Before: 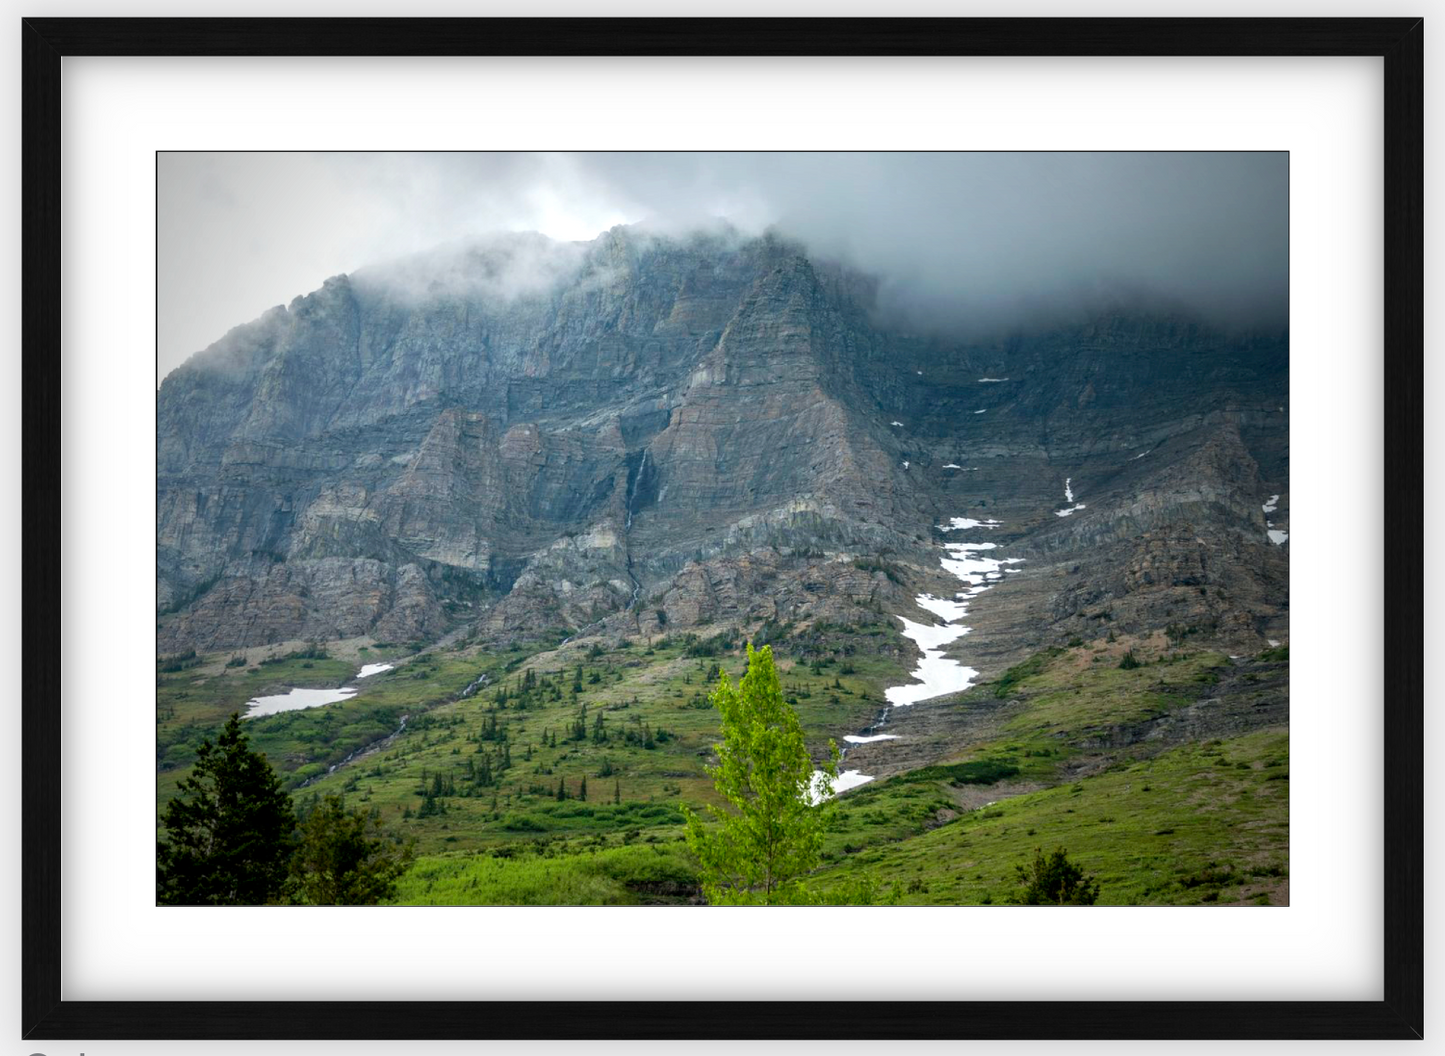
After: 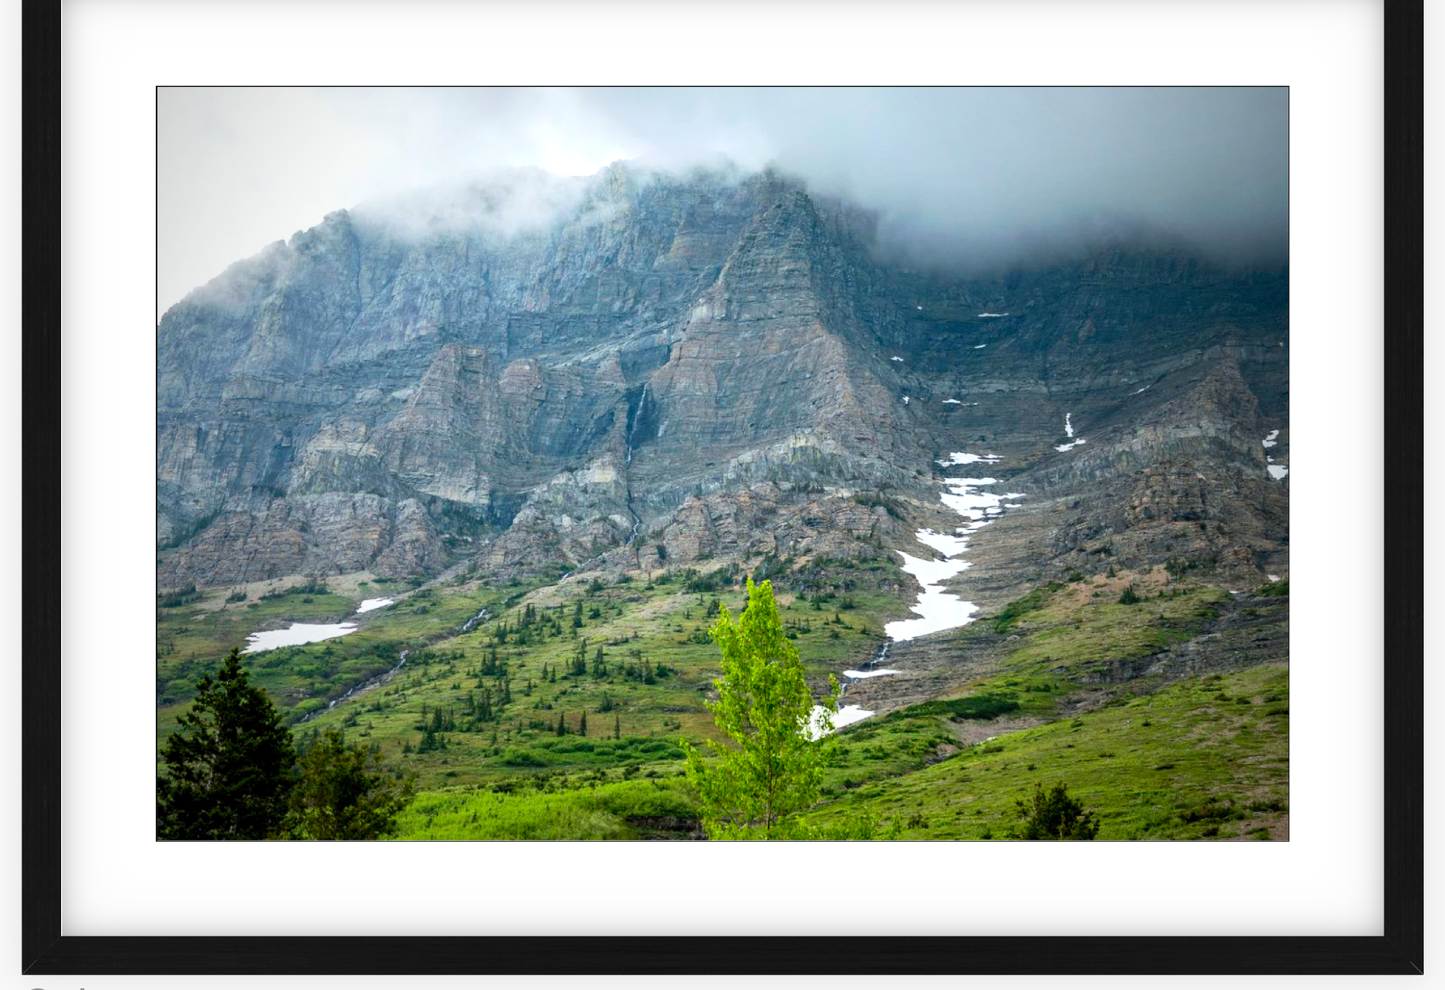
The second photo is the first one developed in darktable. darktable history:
crop and rotate: top 6.25%
contrast brightness saturation: contrast 0.2, brightness 0.16, saturation 0.22
